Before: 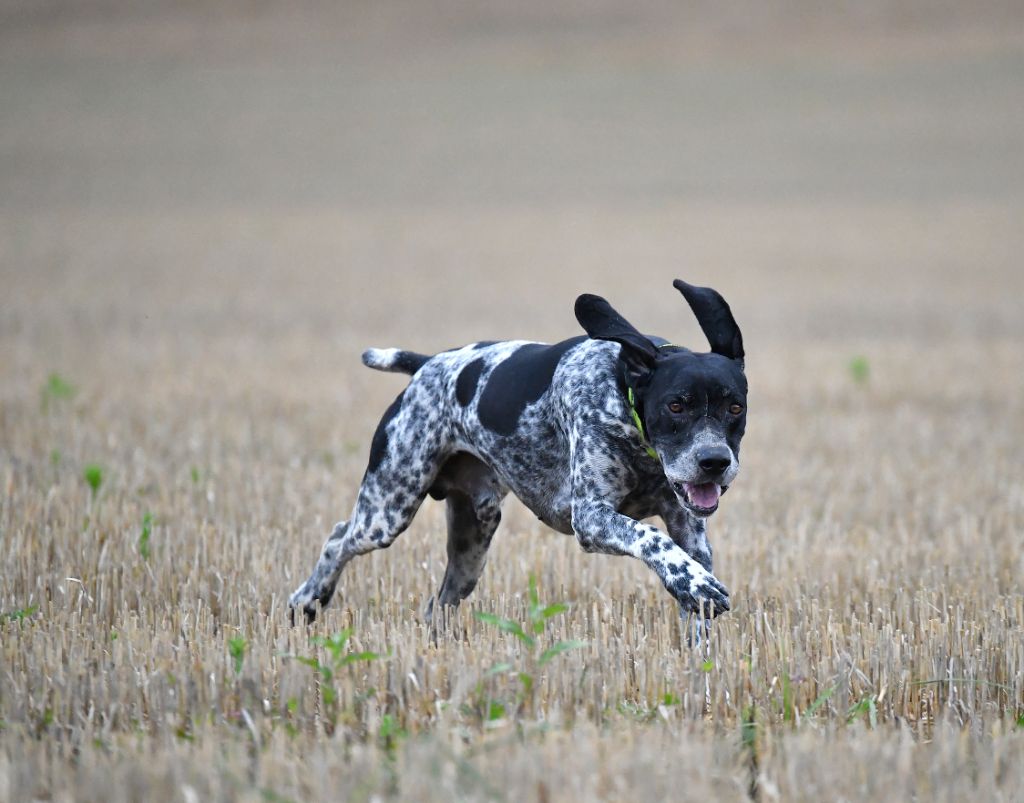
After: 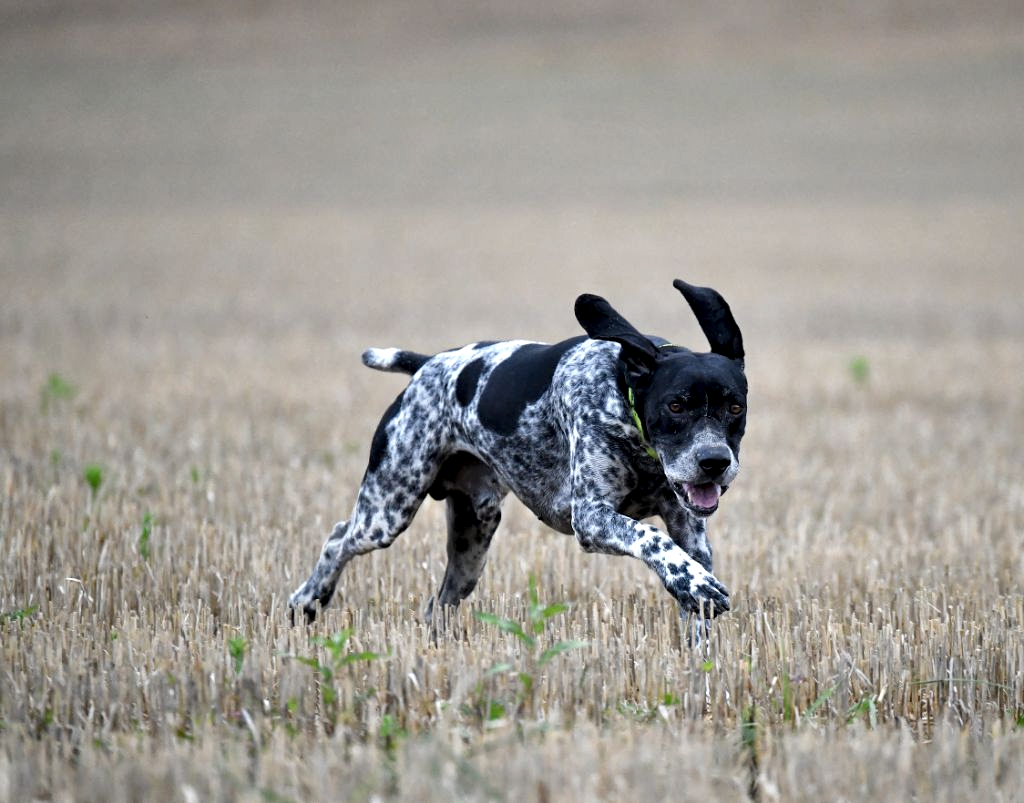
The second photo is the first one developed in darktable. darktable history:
contrast brightness saturation: saturation -0.055
local contrast: highlights 135%, shadows 130%, detail 140%, midtone range 0.259
